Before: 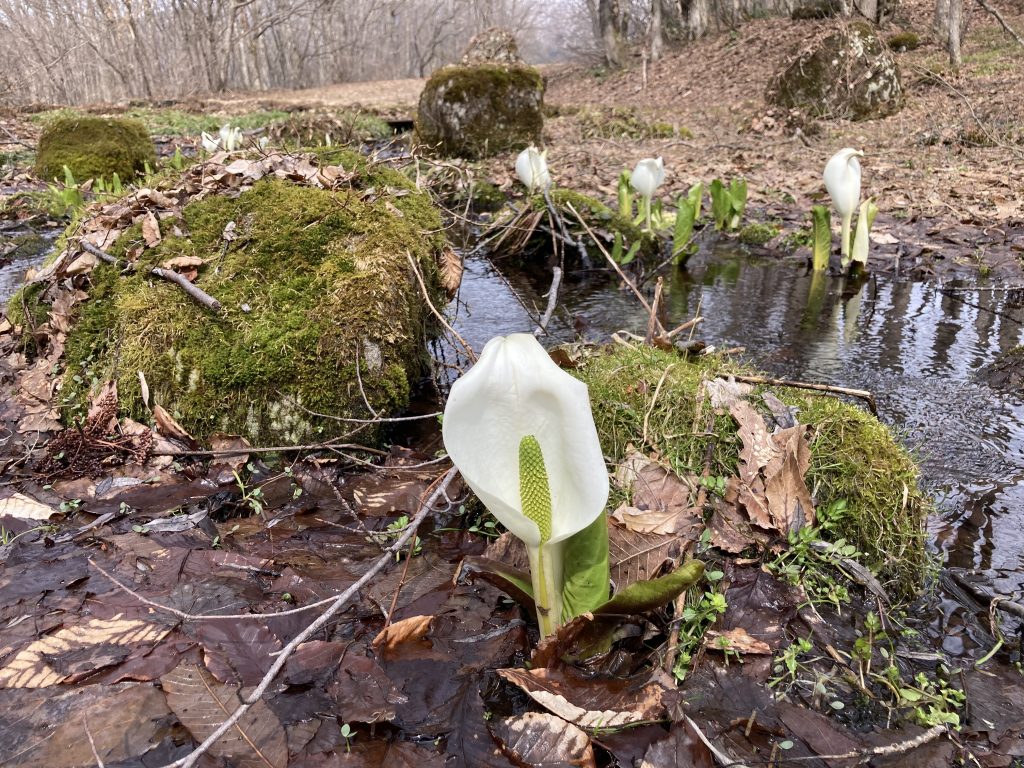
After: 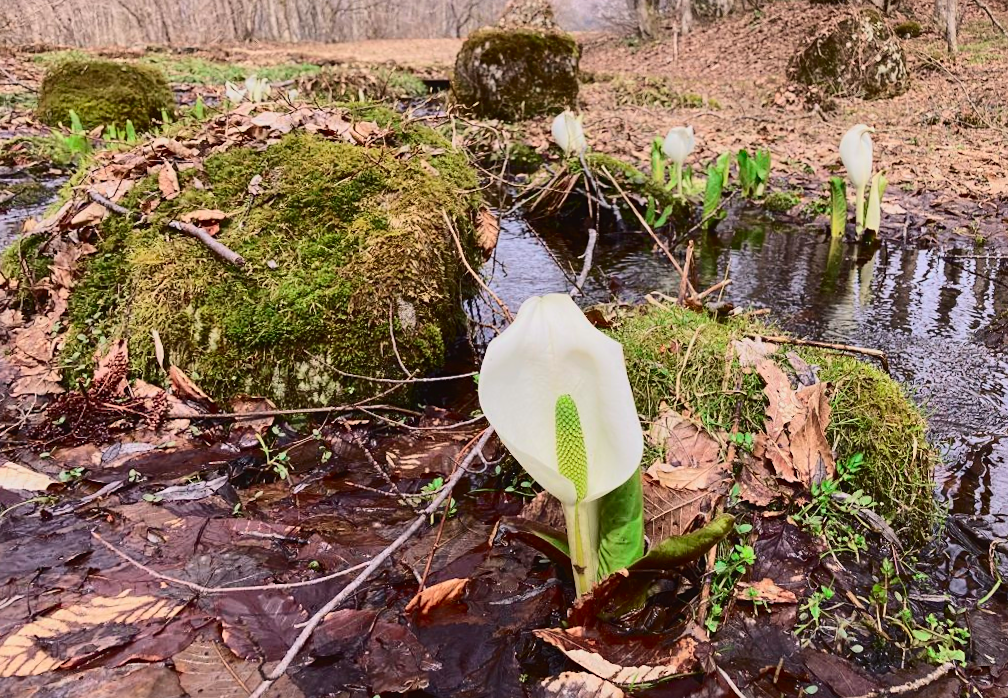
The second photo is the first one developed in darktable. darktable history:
contrast brightness saturation: contrast 0.16, saturation 0.32
rotate and perspective: rotation -0.013°, lens shift (vertical) -0.027, lens shift (horizontal) 0.178, crop left 0.016, crop right 0.989, crop top 0.082, crop bottom 0.918
tone curve: curves: ch0 [(0, 0.019) (0.204, 0.162) (0.491, 0.519) (0.748, 0.765) (1, 0.919)]; ch1 [(0, 0) (0.201, 0.113) (0.372, 0.282) (0.443, 0.434) (0.496, 0.504) (0.566, 0.585) (0.761, 0.803) (1, 1)]; ch2 [(0, 0) (0.434, 0.447) (0.483, 0.487) (0.555, 0.563) (0.697, 0.68) (1, 1)], color space Lab, independent channels, preserve colors none
sharpen: amount 0.2
contrast equalizer: y [[0.5, 0.488, 0.462, 0.461, 0.491, 0.5], [0.5 ×6], [0.5 ×6], [0 ×6], [0 ×6]]
